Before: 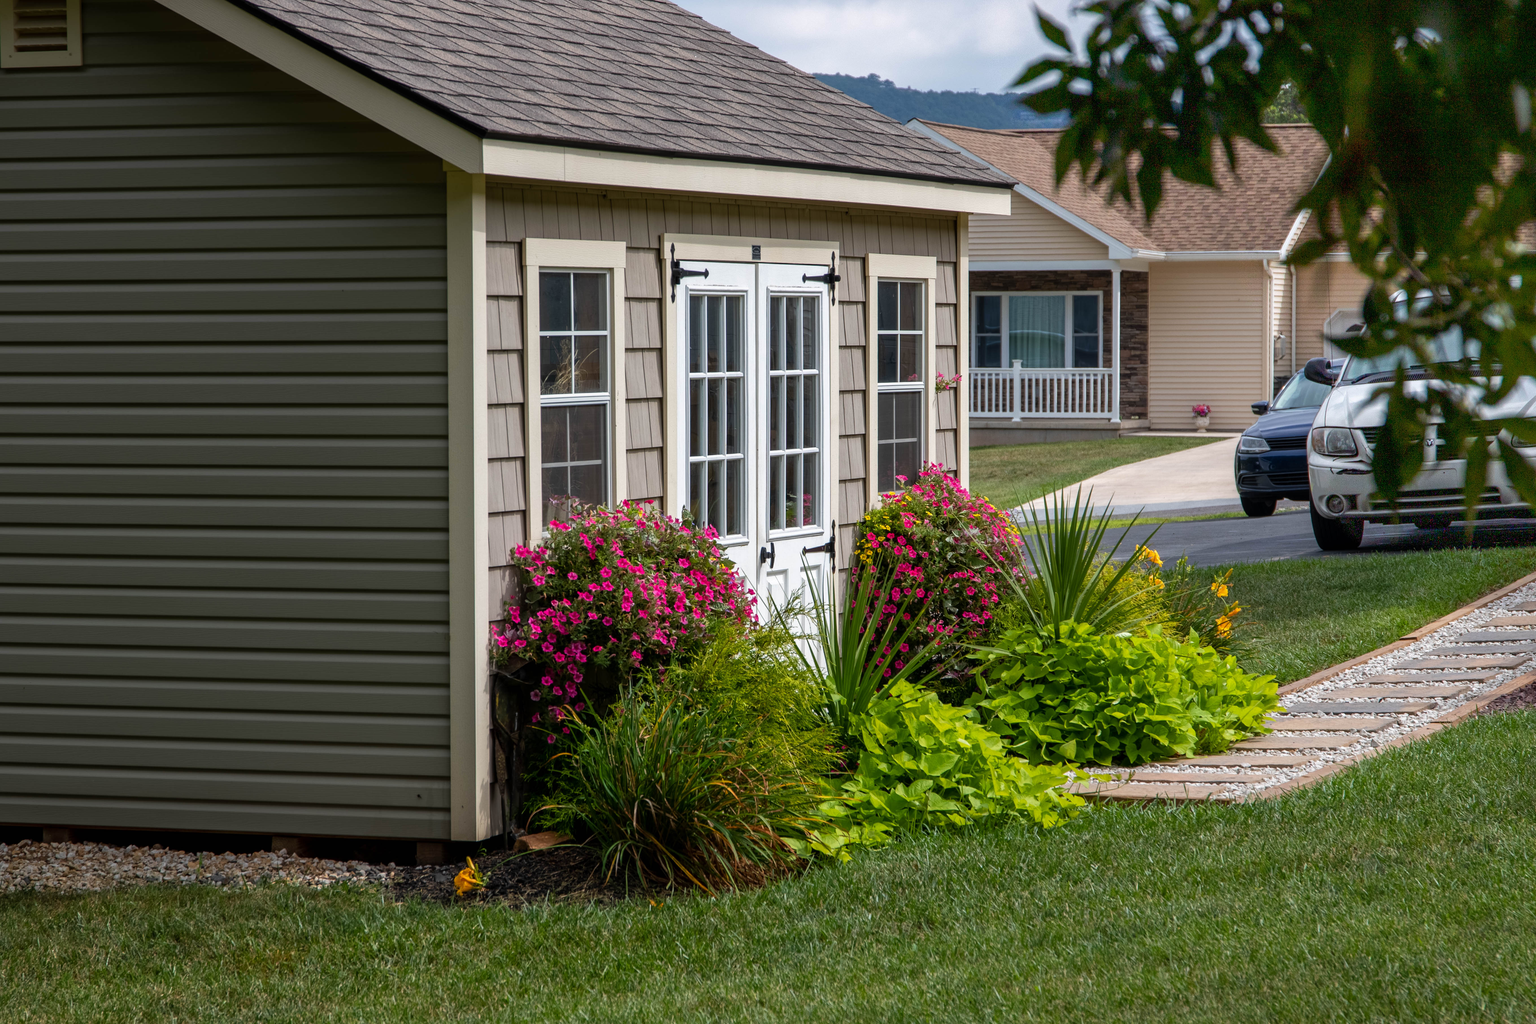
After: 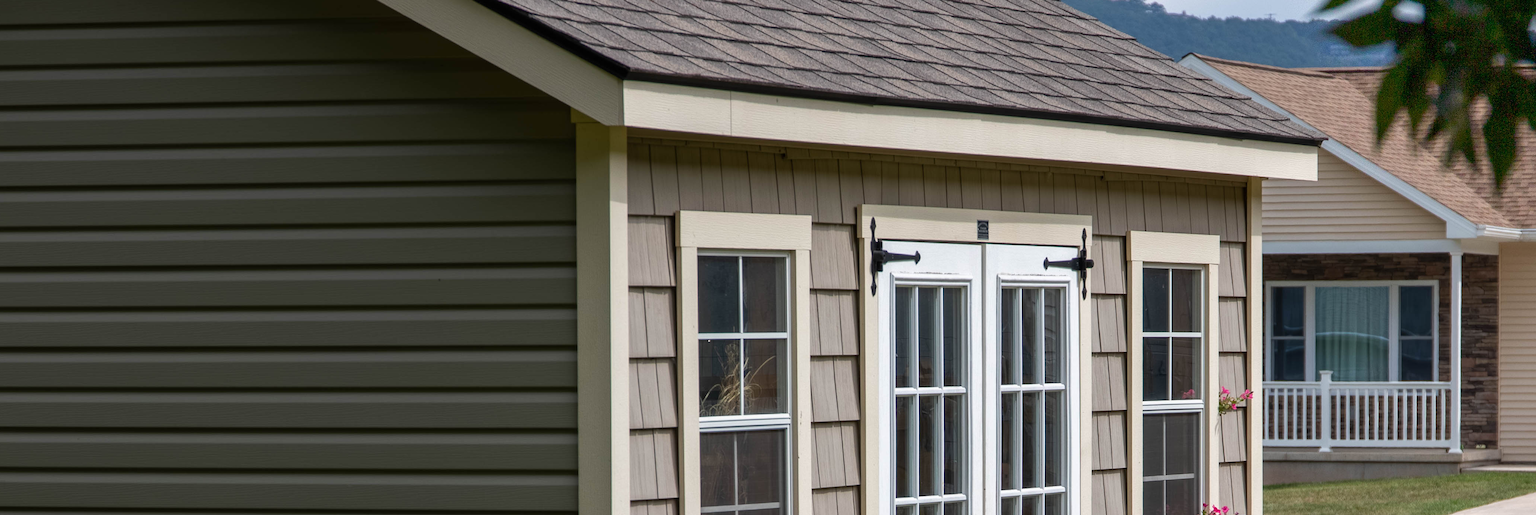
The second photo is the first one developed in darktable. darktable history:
crop: left 0.582%, top 7.63%, right 23.341%, bottom 54.104%
